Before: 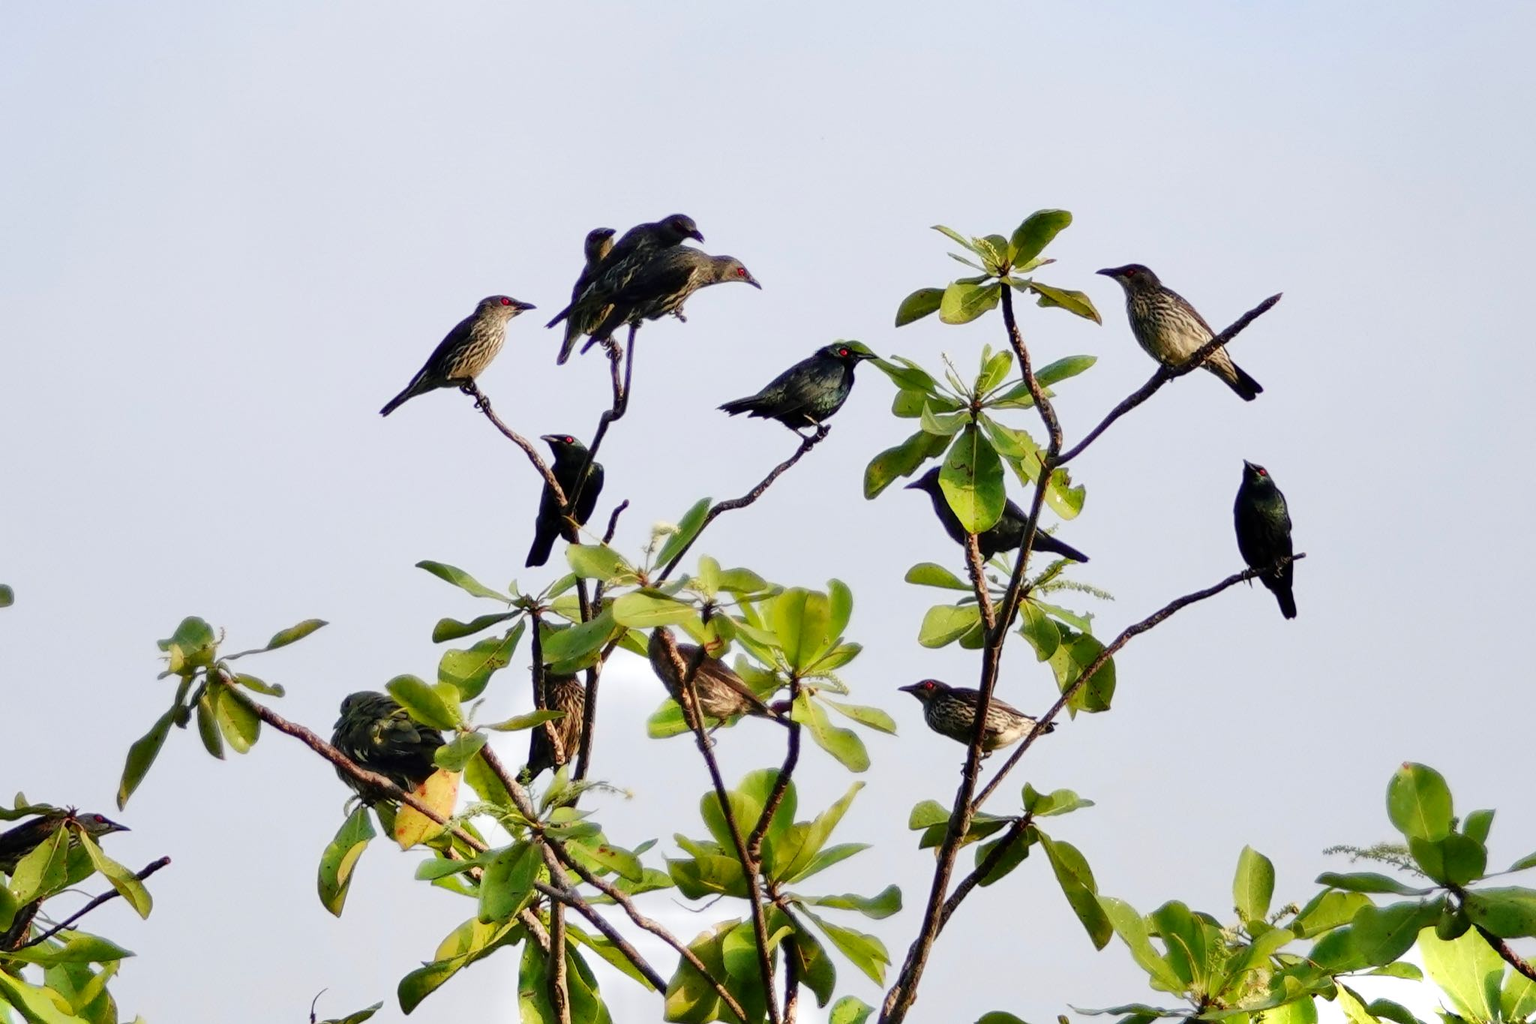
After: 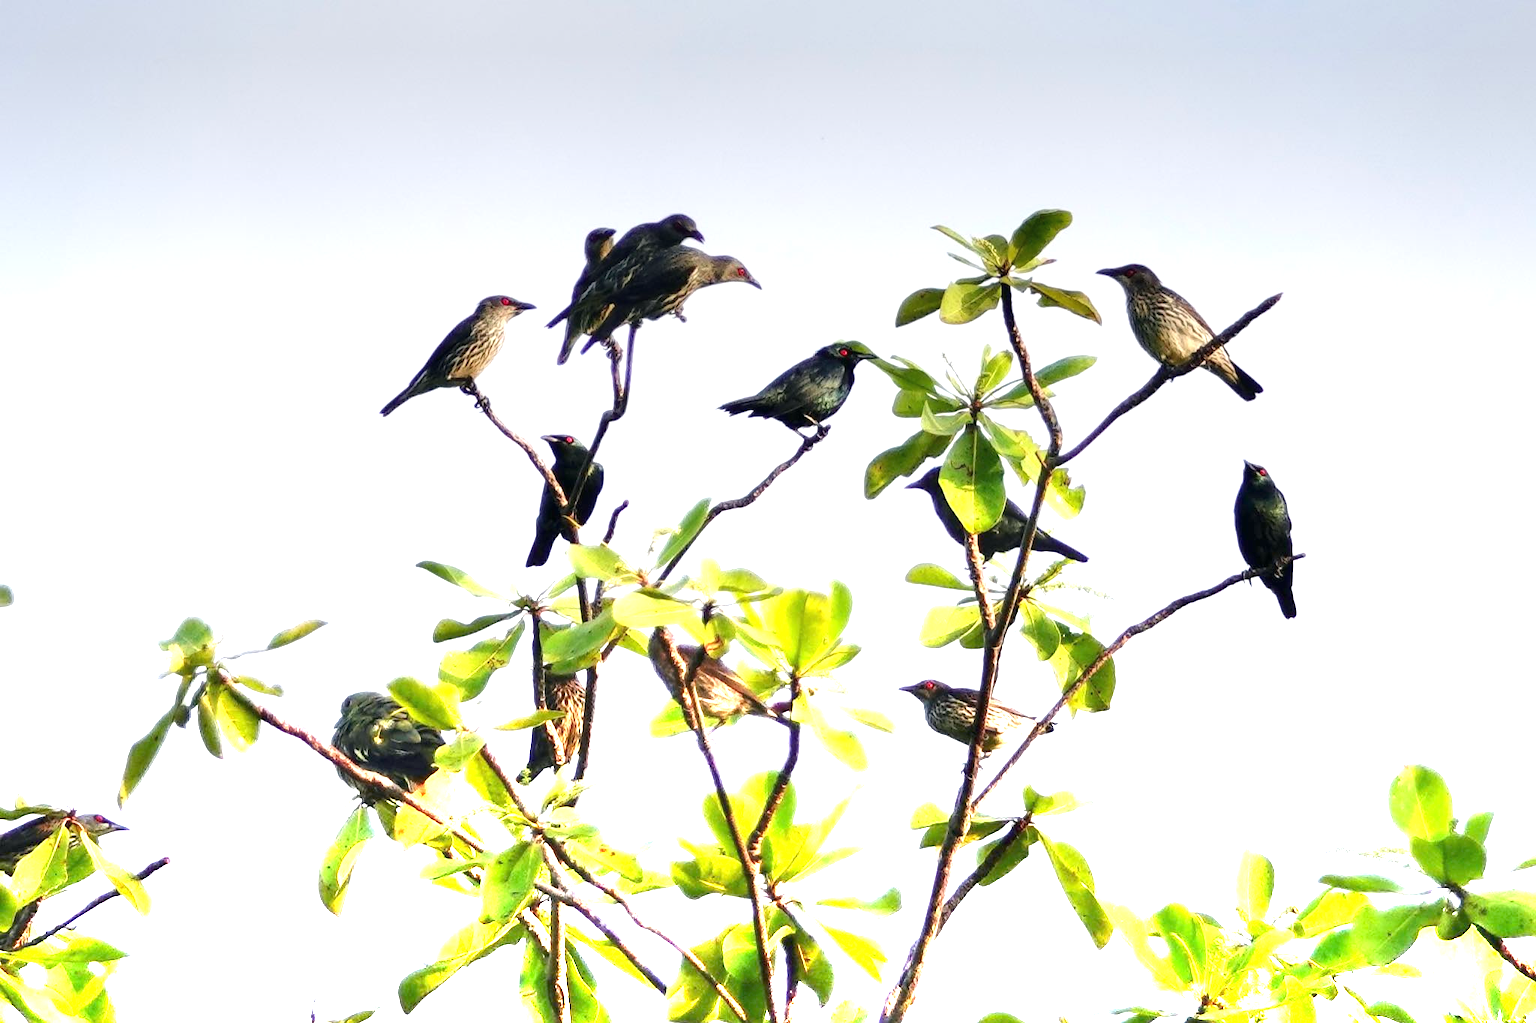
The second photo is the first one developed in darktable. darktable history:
color balance: mode lift, gamma, gain (sRGB), lift [1, 1, 1.022, 1.026]
tone equalizer: on, module defaults
graduated density: density -3.9 EV
